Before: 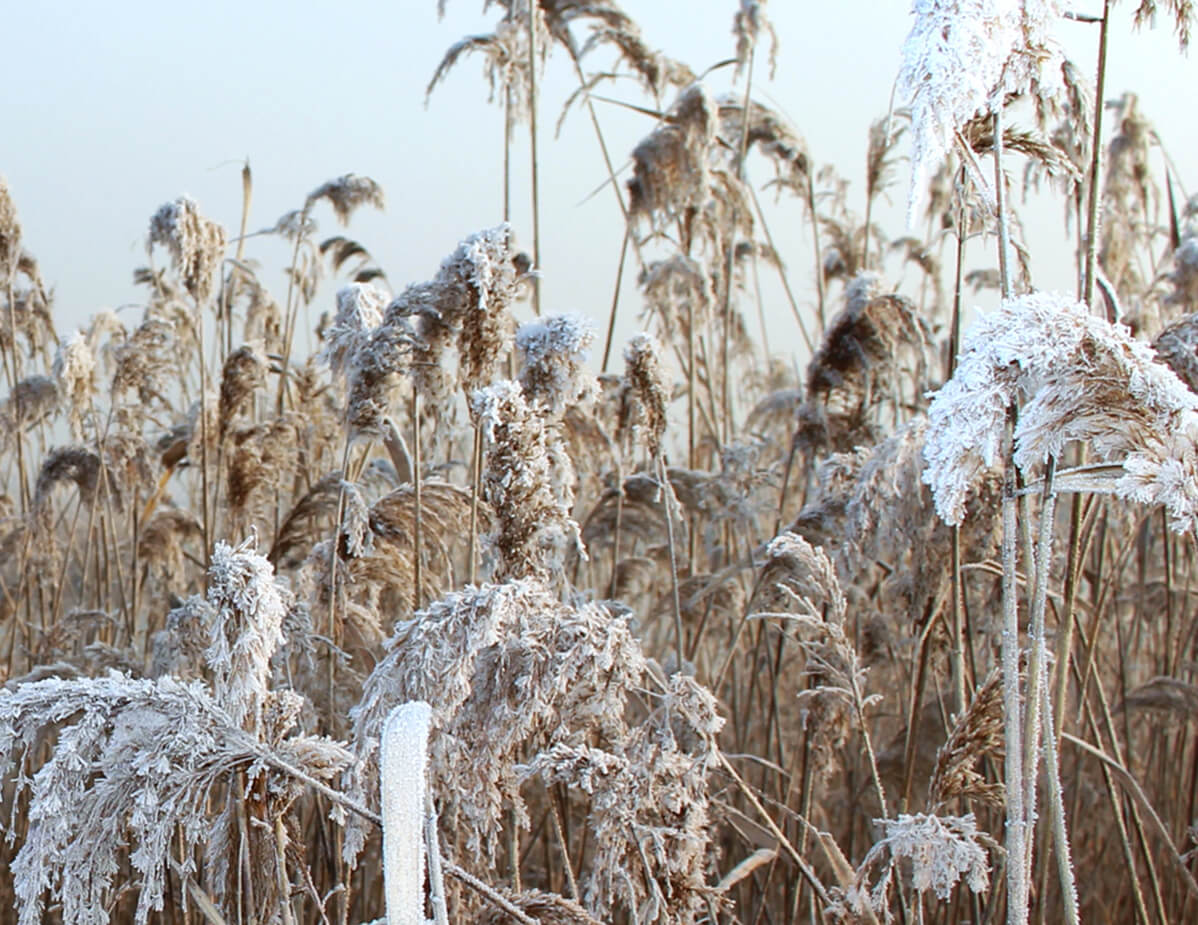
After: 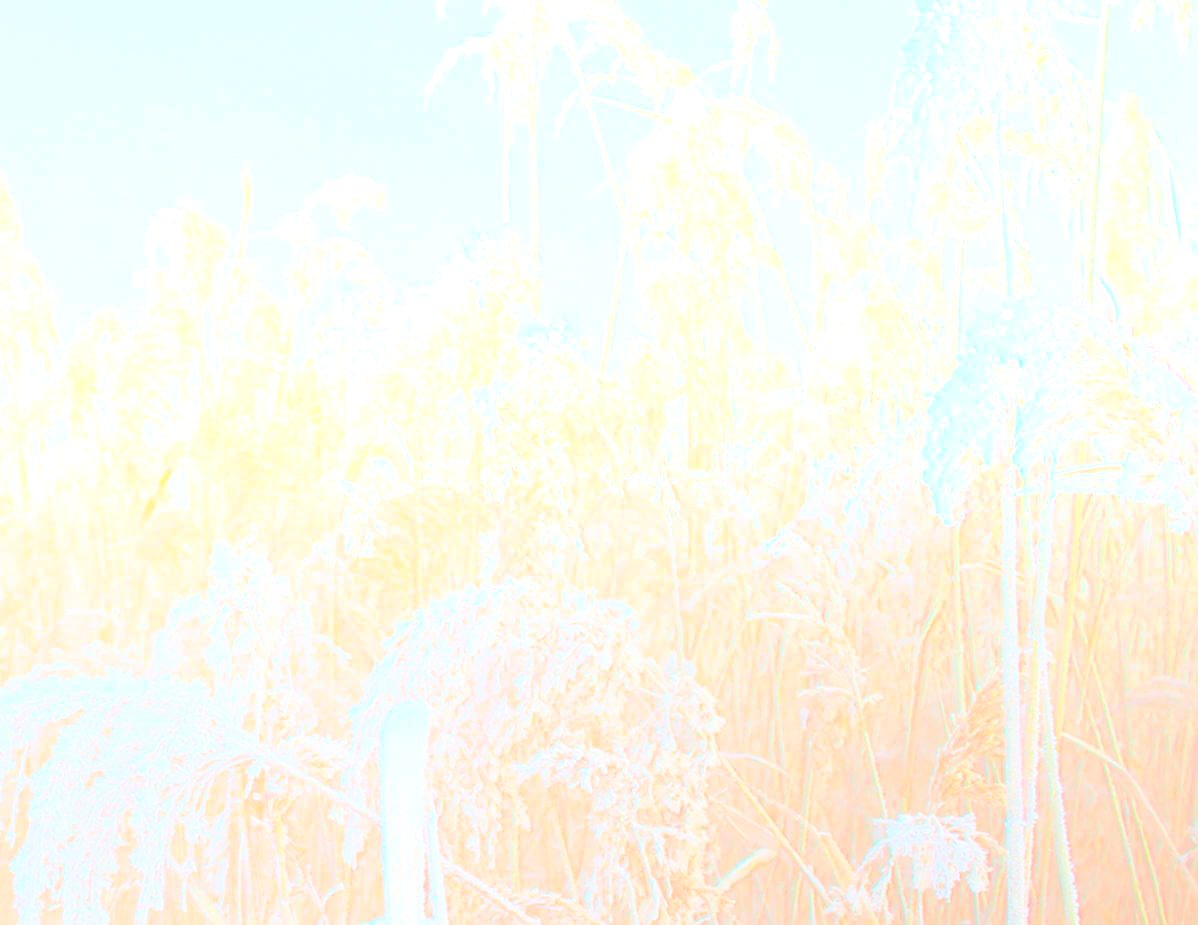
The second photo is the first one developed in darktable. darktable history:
contrast brightness saturation: saturation 0.5
shadows and highlights: radius 337.17, shadows 29.01, soften with gaussian
bloom: size 70%, threshold 25%, strength 70%
